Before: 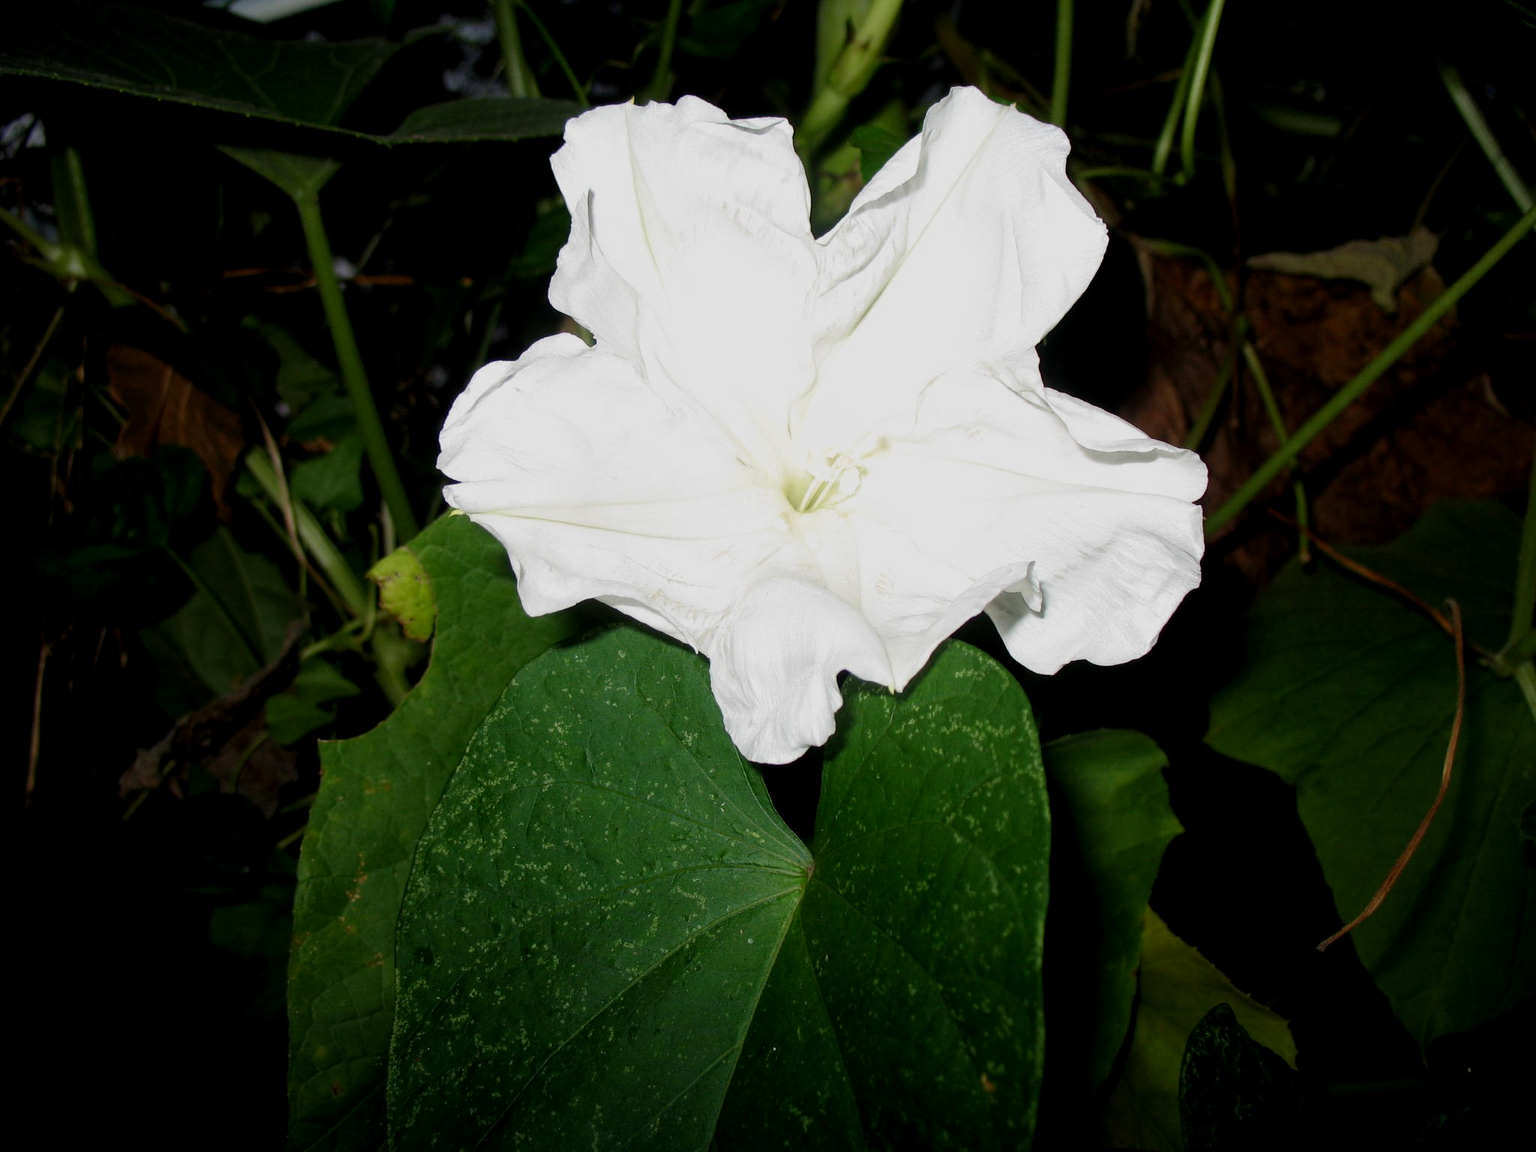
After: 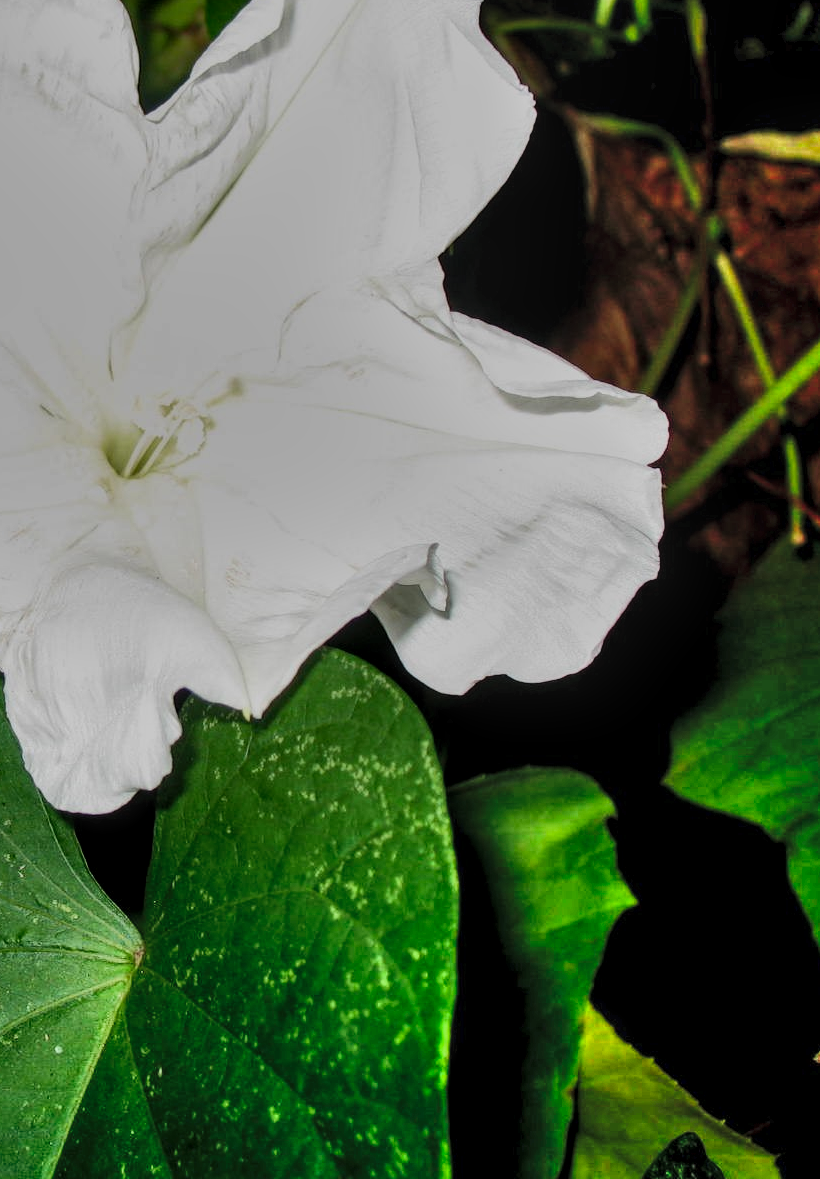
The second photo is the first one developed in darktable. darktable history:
local contrast: on, module defaults
crop: left 46.004%, top 13.378%, right 13.945%, bottom 9.803%
shadows and highlights: shadows 73.64, highlights -61.01, soften with gaussian
exposure: exposure -0.486 EV, compensate exposure bias true, compensate highlight preservation false
contrast brightness saturation: contrast 0.203, brightness 0.161, saturation 0.224
tone equalizer: -8 EV -0.002 EV, -7 EV 0.004 EV, -6 EV -0.038 EV, -5 EV 0.018 EV, -4 EV -0.021 EV, -3 EV 0.008 EV, -2 EV -0.088 EV, -1 EV -0.311 EV, +0 EV -0.553 EV
